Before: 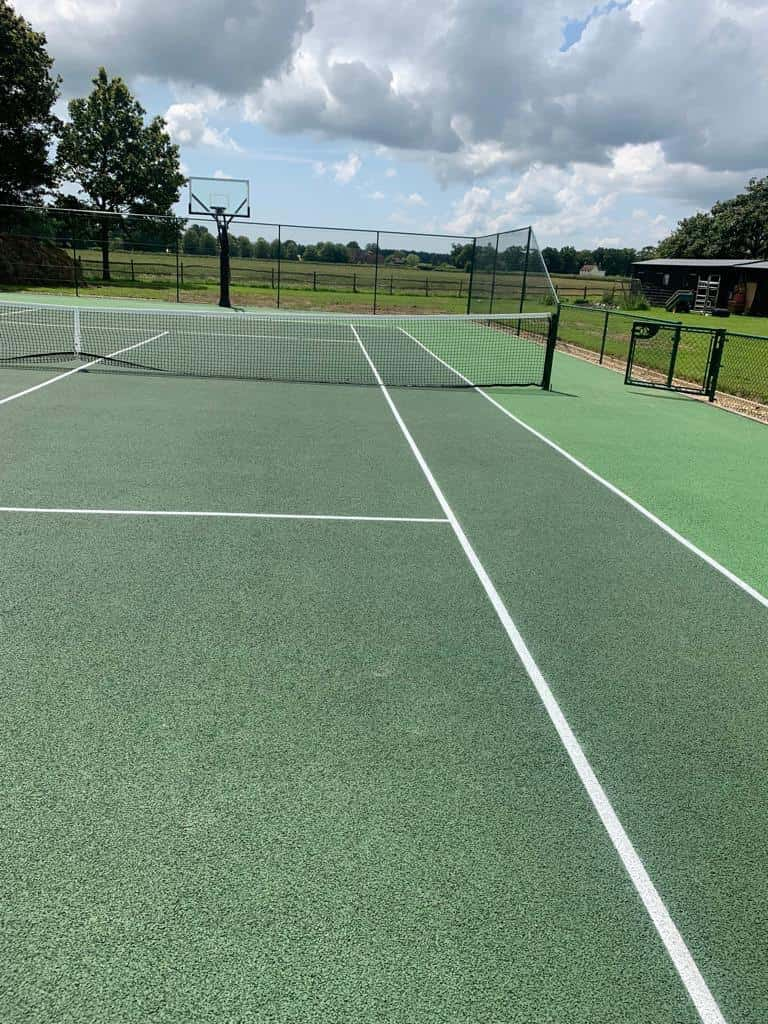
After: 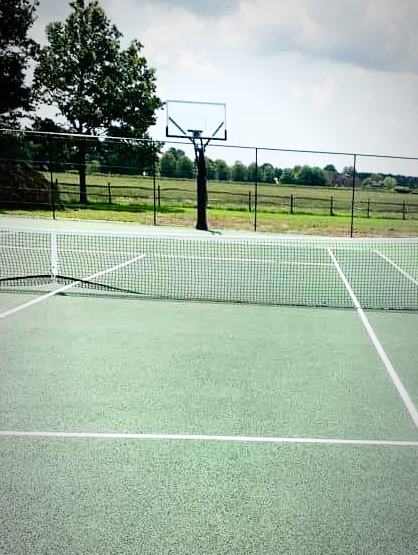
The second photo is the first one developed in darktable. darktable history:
base curve: curves: ch0 [(0, 0) (0.012, 0.01) (0.073, 0.168) (0.31, 0.711) (0.645, 0.957) (1, 1)], preserve colors none
crop and rotate: left 3.039%, top 7.545%, right 42.468%, bottom 38.251%
vignetting: fall-off start 67.33%, fall-off radius 68.21%, automatic ratio true
